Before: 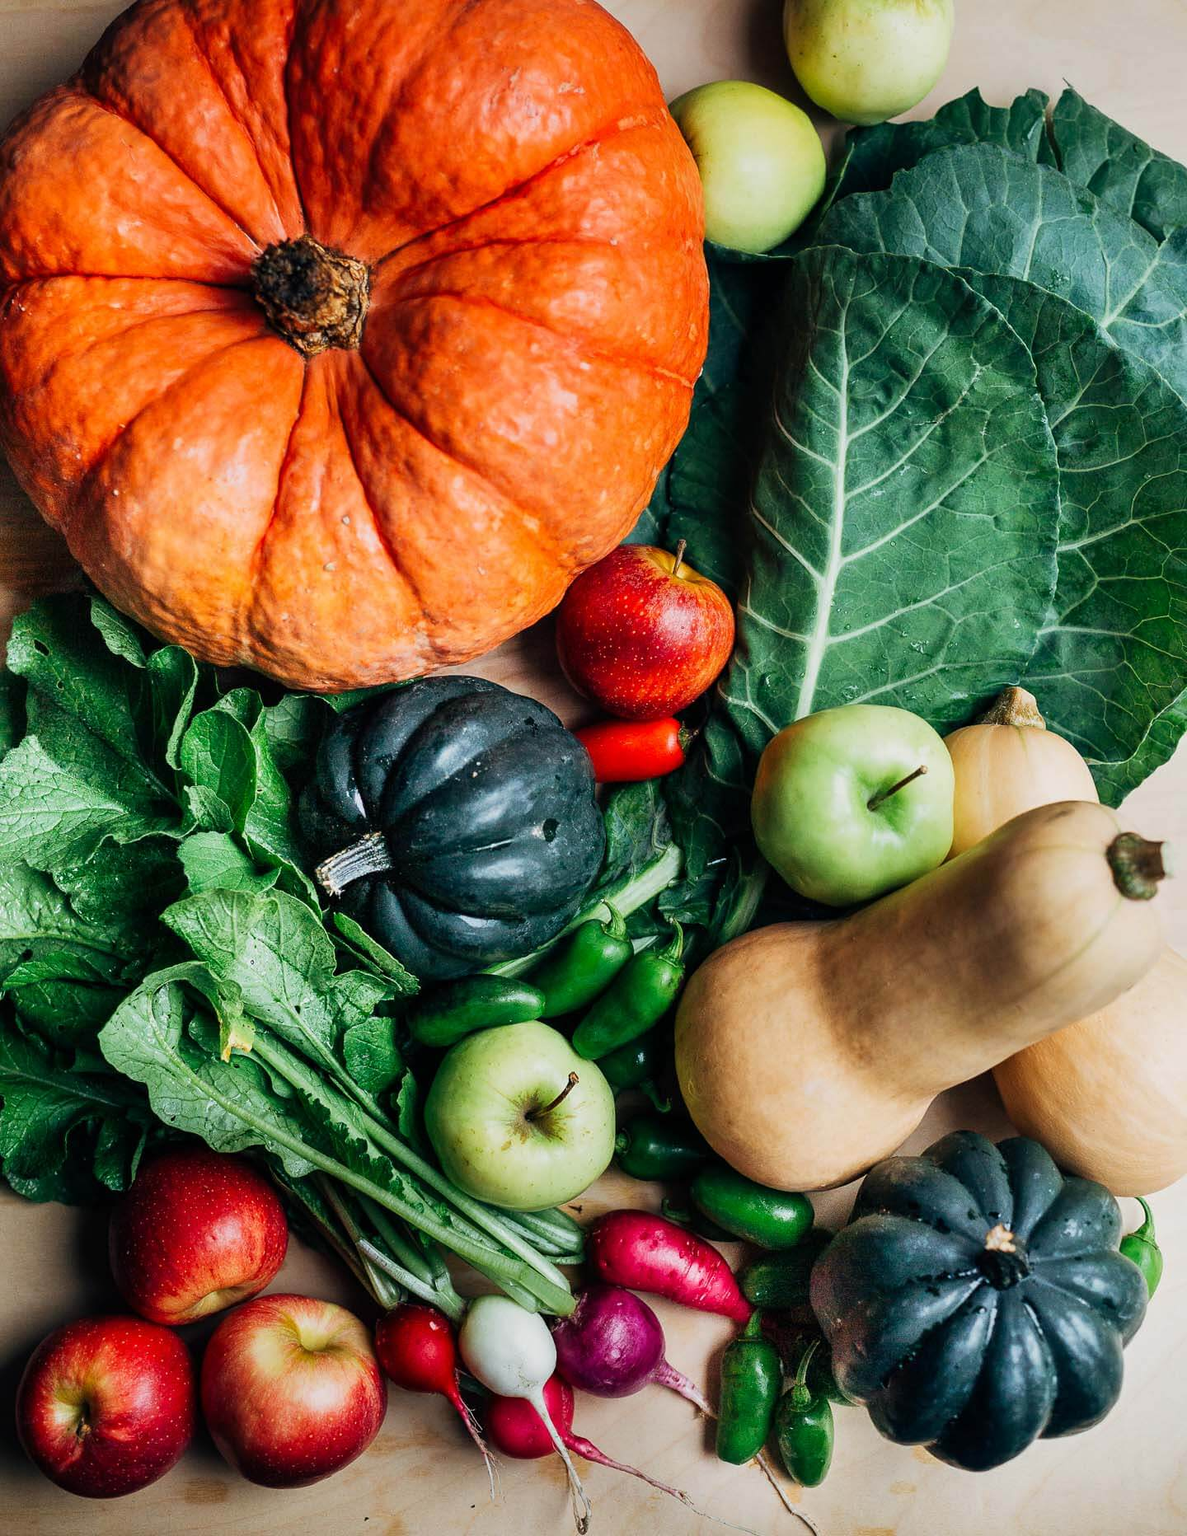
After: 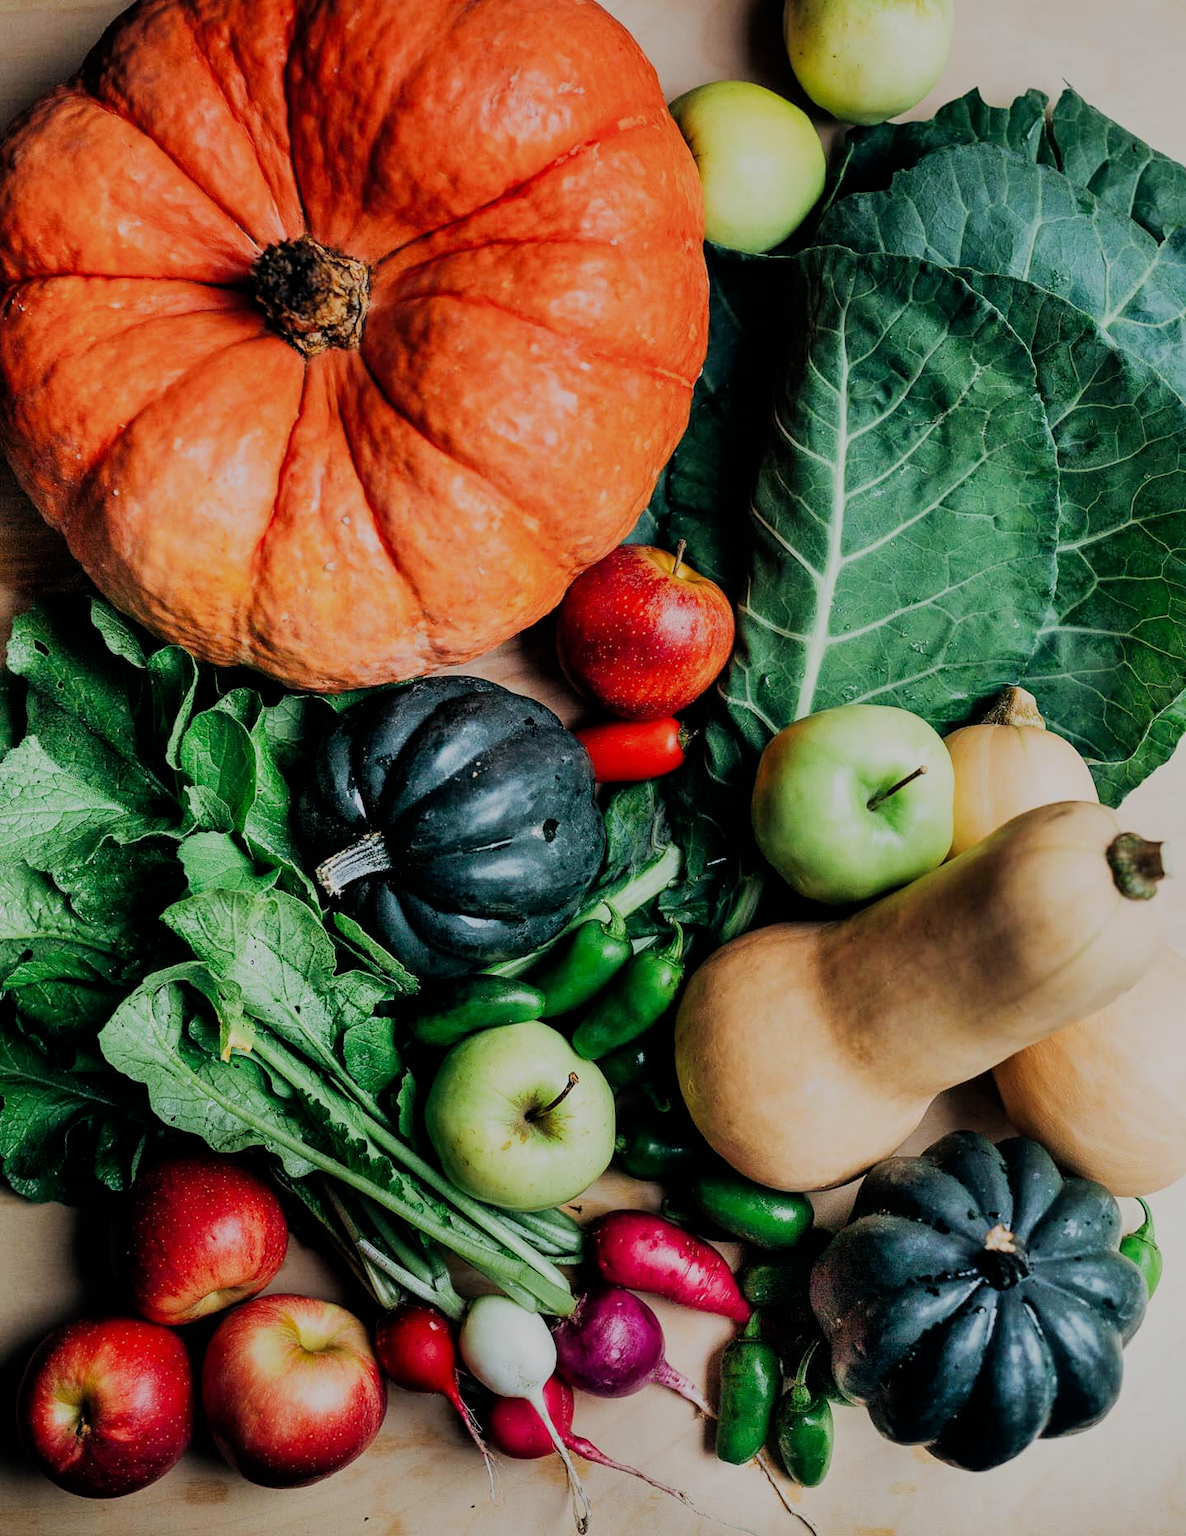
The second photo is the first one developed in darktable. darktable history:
filmic rgb: black relative exposure -7.1 EV, white relative exposure 5.34 EV, hardness 3.02
